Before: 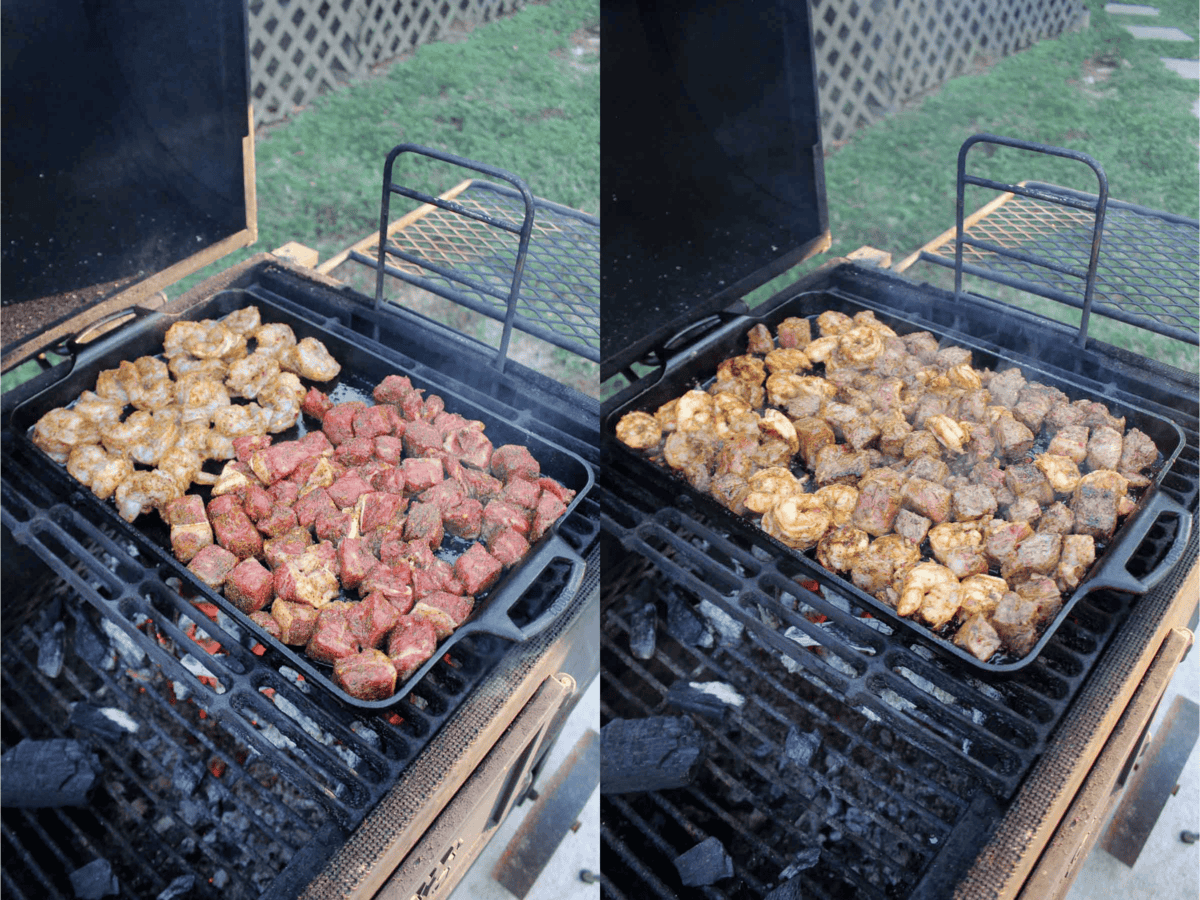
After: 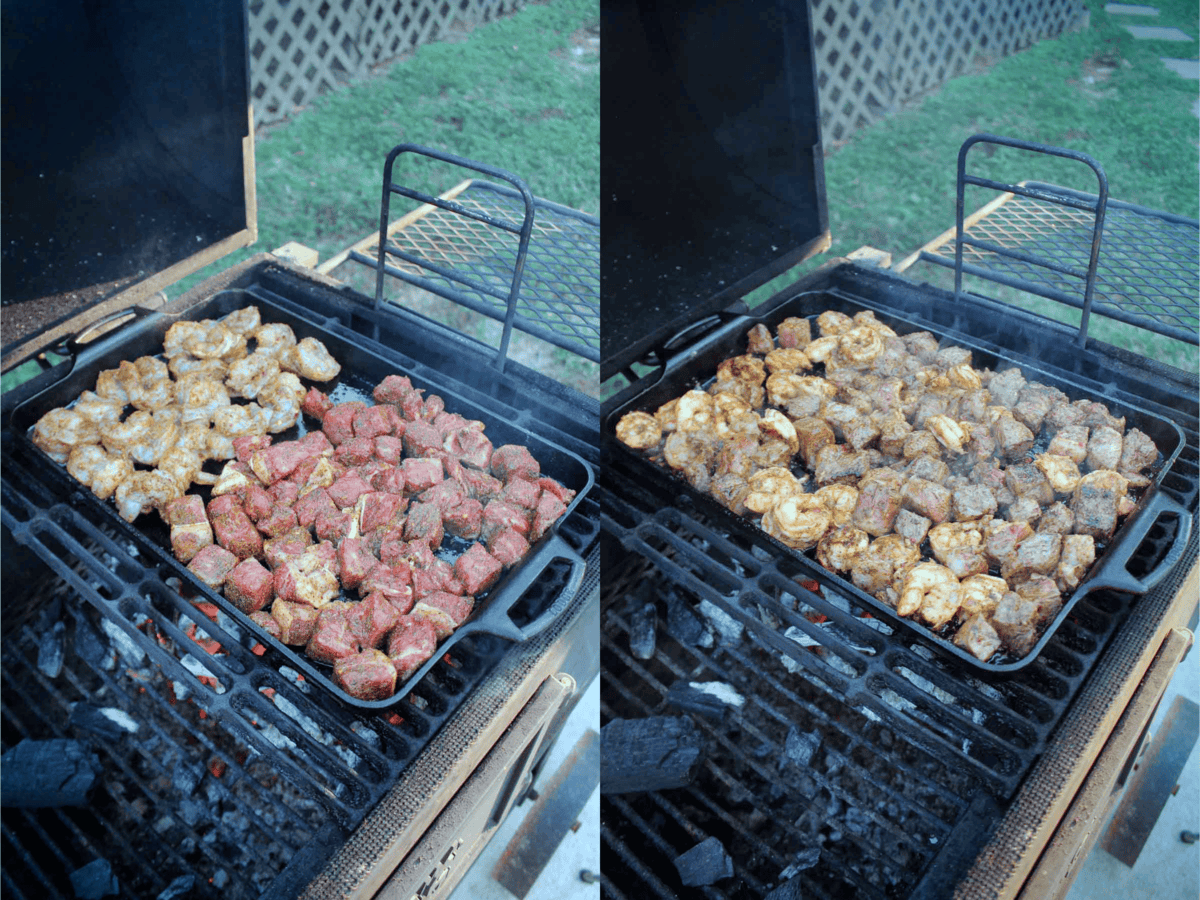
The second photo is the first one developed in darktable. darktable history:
color correction: highlights a* -10.04, highlights b* -10.37
vignetting: fall-off start 88.53%, fall-off radius 44.2%, saturation 0.376, width/height ratio 1.161
